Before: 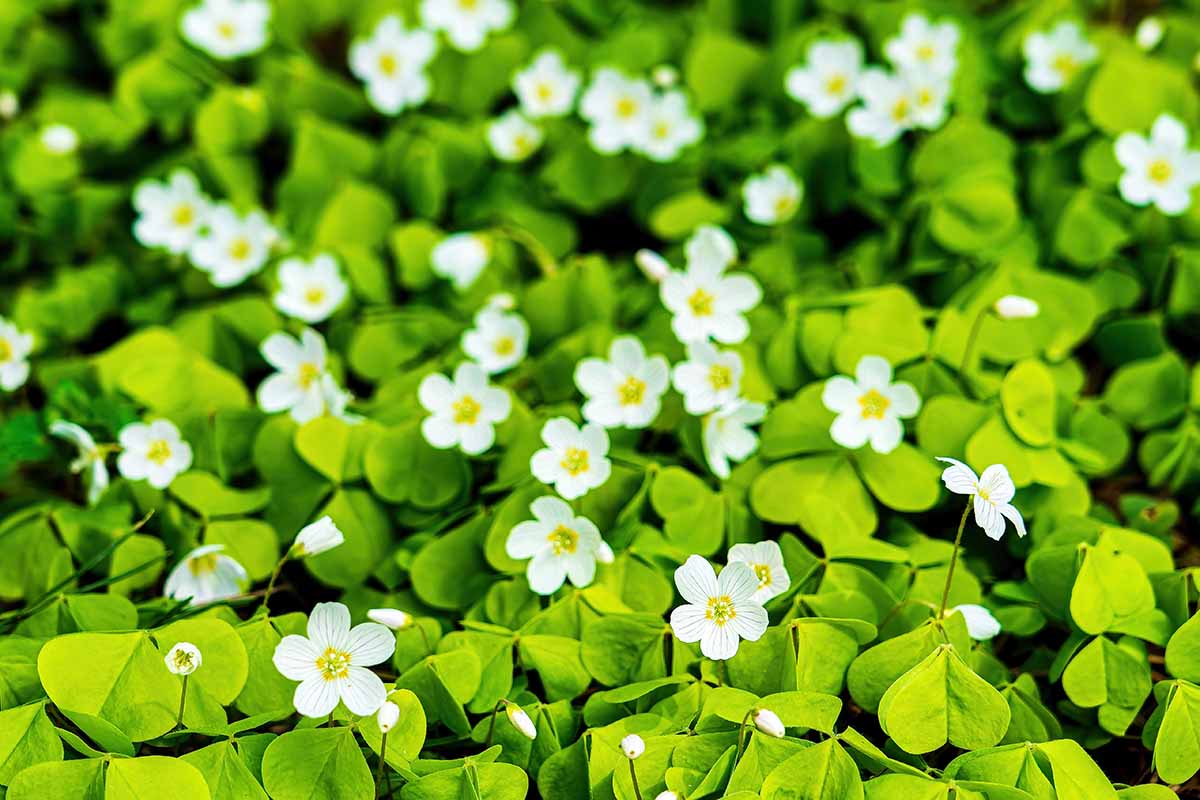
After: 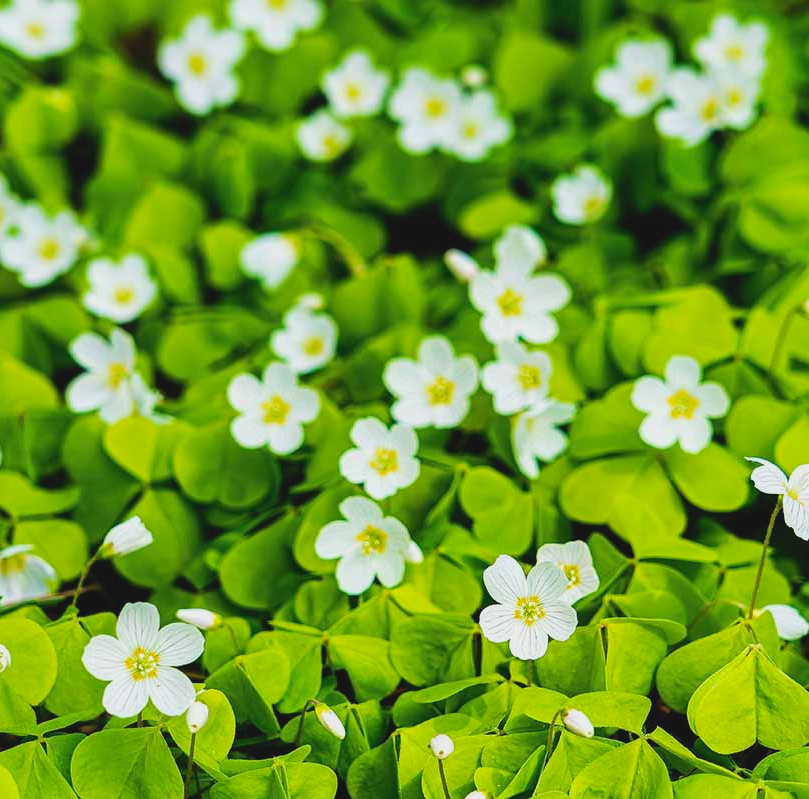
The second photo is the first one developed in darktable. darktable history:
contrast brightness saturation: contrast -0.125
crop and rotate: left 15.945%, right 16.615%
